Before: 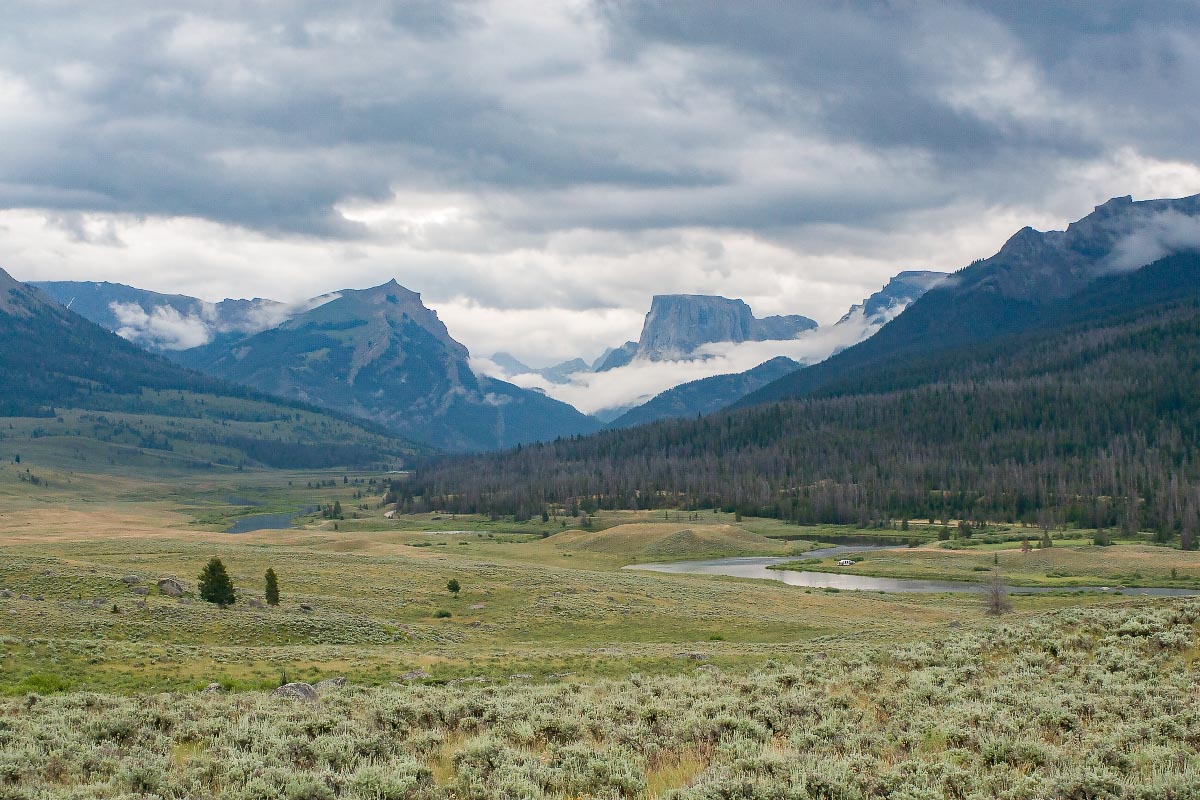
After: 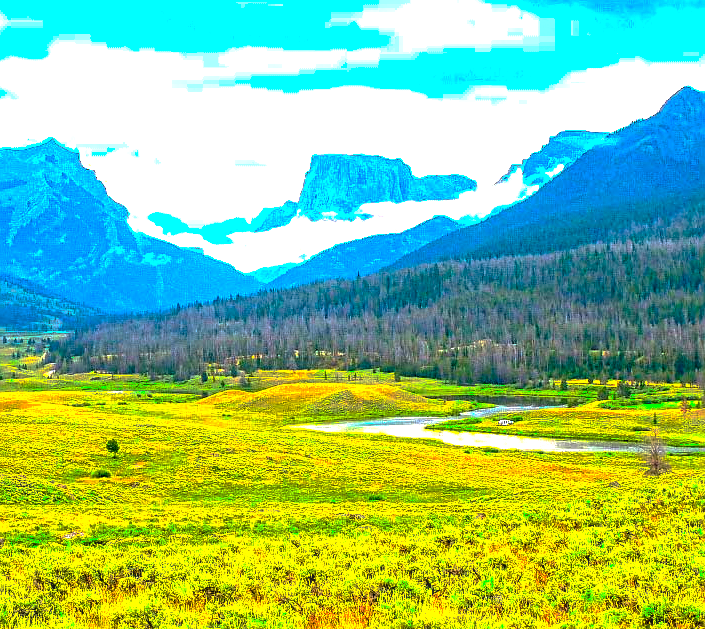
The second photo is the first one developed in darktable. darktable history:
local contrast: detail 150%
exposure: black level correction 0, exposure 1.199 EV, compensate exposure bias true, compensate highlight preservation false
sharpen: on, module defaults
crop and rotate: left 28.425%, top 17.575%, right 12.742%, bottom 3.744%
base curve: curves: ch0 [(0, 0) (0.841, 0.609) (1, 1)], preserve colors none
color correction: highlights b* 0.028, saturation 2.98
levels: levels [0.062, 0.494, 0.925]
